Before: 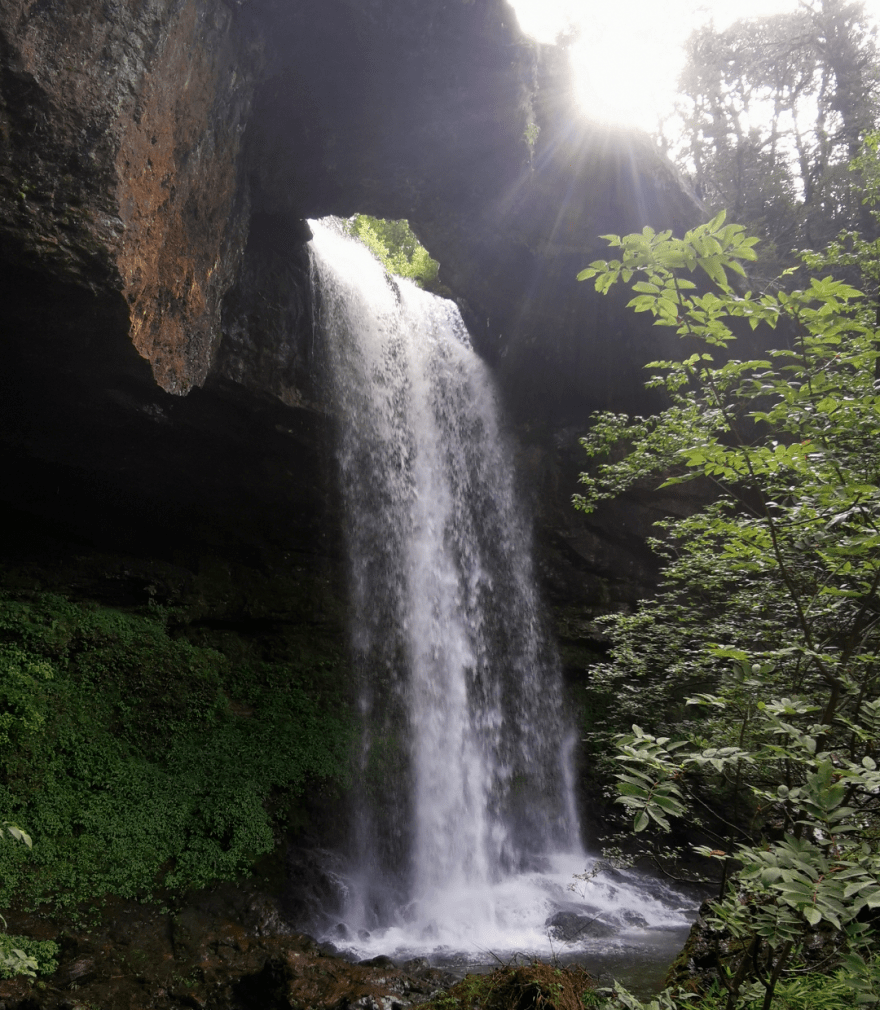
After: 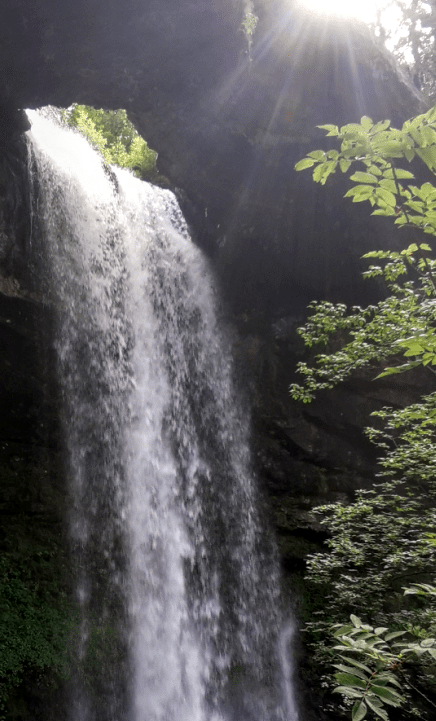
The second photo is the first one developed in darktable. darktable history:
local contrast: detail 130%
crop: left 32.075%, top 10.976%, right 18.355%, bottom 17.596%
